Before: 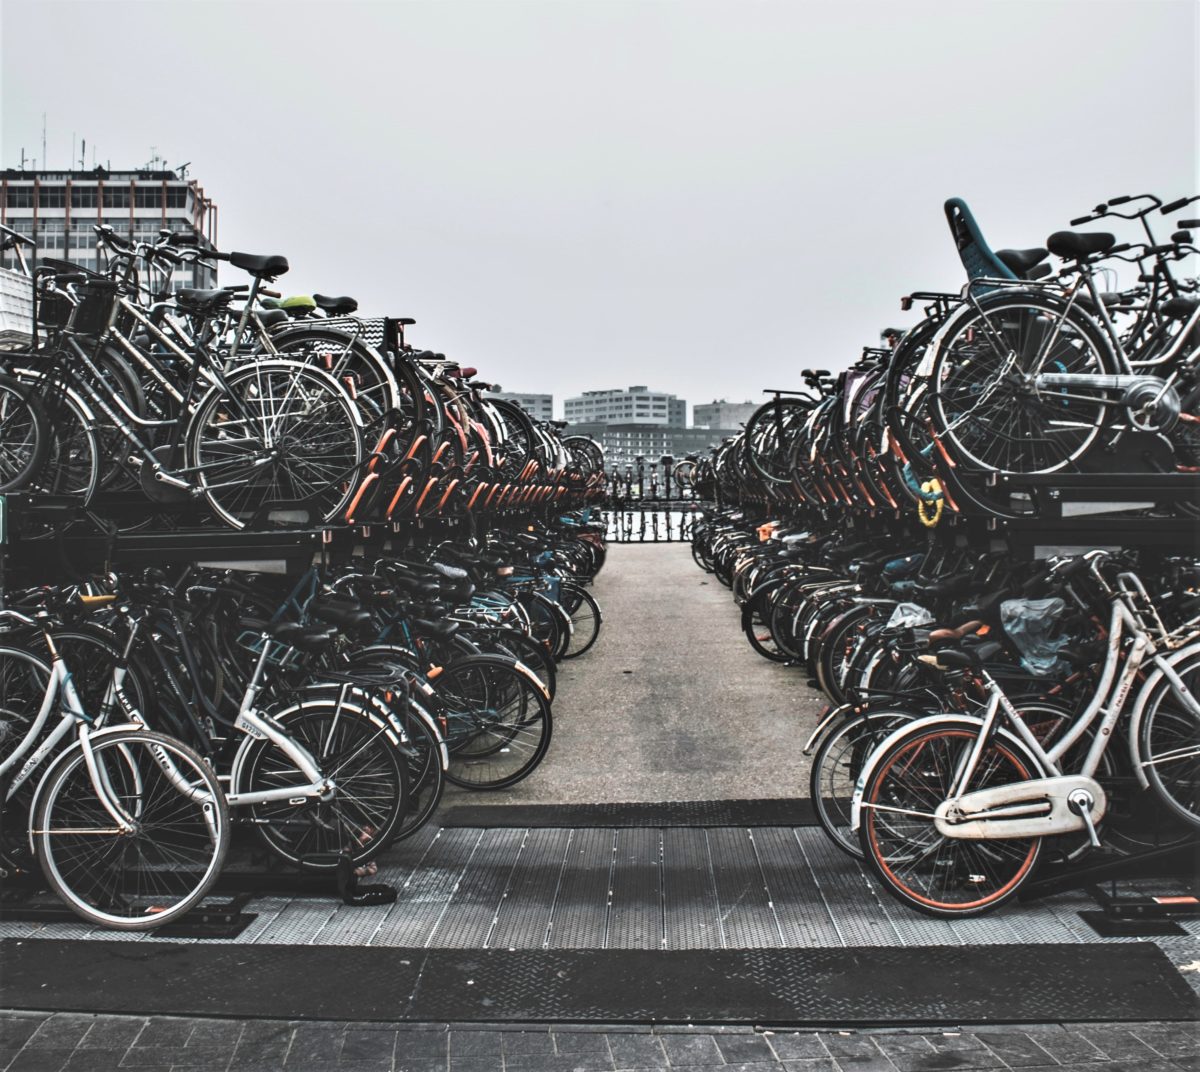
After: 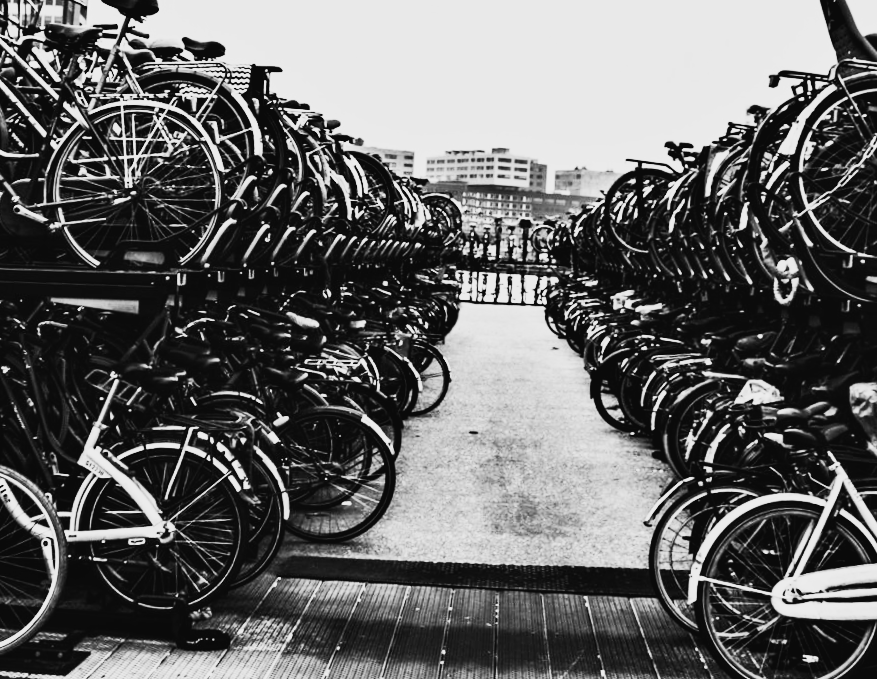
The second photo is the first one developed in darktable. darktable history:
color balance rgb: linear chroma grading › global chroma 15%, perceptual saturation grading › global saturation 30%
crop and rotate: angle -3.37°, left 9.79%, top 20.73%, right 12.42%, bottom 11.82%
contrast brightness saturation: contrast 0.4, brightness 0.05, saturation 0.25
color correction: highlights a* -2.73, highlights b* -2.09, shadows a* 2.41, shadows b* 2.73
filmic rgb: black relative exposure -3.92 EV, white relative exposure 3.14 EV, hardness 2.87
tone curve: curves: ch0 [(0, 0.026) (0.181, 0.223) (0.405, 0.46) (0.456, 0.528) (0.634, 0.728) (0.877, 0.89) (0.984, 0.935)]; ch1 [(0, 0) (0.443, 0.43) (0.492, 0.488) (0.566, 0.579) (0.595, 0.625) (0.65, 0.657) (0.696, 0.725) (1, 1)]; ch2 [(0, 0) (0.33, 0.301) (0.421, 0.443) (0.447, 0.489) (0.495, 0.494) (0.537, 0.57) (0.586, 0.591) (0.663, 0.686) (1, 1)], color space Lab, independent channels, preserve colors none
monochrome: on, module defaults
